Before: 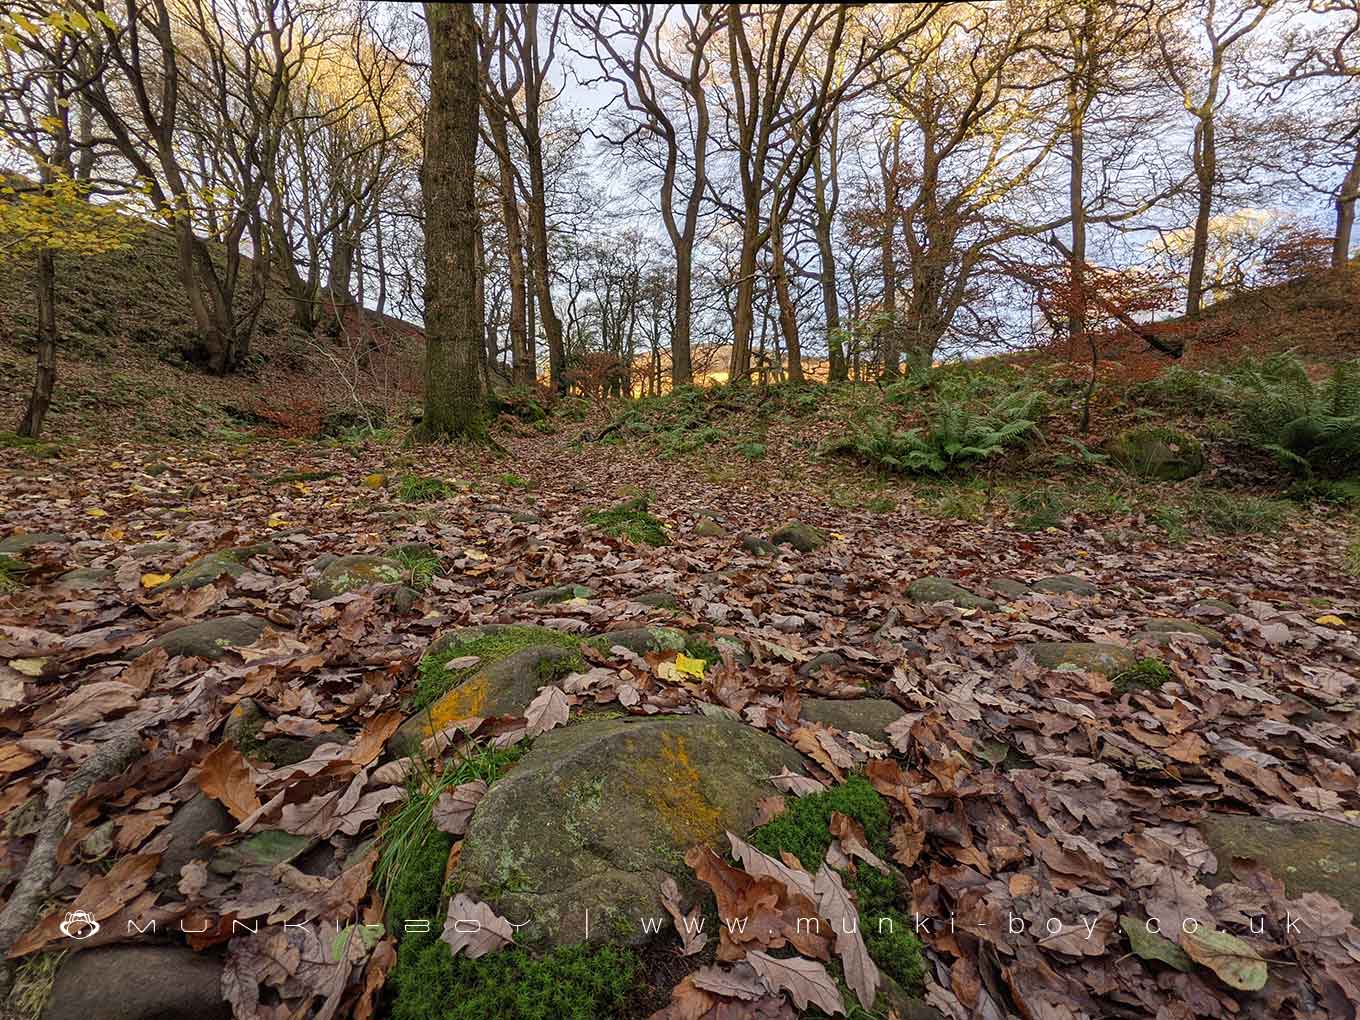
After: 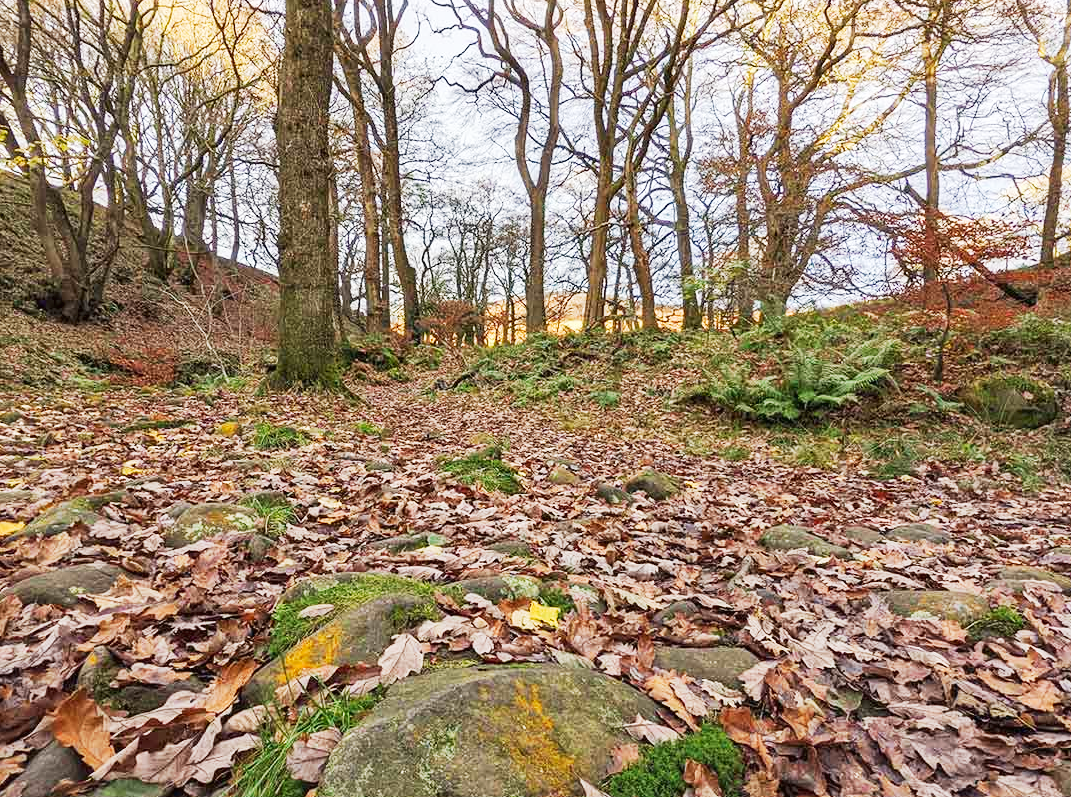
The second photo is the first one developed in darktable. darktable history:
crop and rotate: left 10.77%, top 5.1%, right 10.41%, bottom 16.76%
tone curve: curves: ch0 [(0, 0) (0.003, 0.015) (0.011, 0.025) (0.025, 0.056) (0.044, 0.104) (0.069, 0.139) (0.1, 0.181) (0.136, 0.226) (0.177, 0.28) (0.224, 0.346) (0.277, 0.42) (0.335, 0.505) (0.399, 0.594) (0.468, 0.699) (0.543, 0.776) (0.623, 0.848) (0.709, 0.893) (0.801, 0.93) (0.898, 0.97) (1, 1)], preserve colors none
